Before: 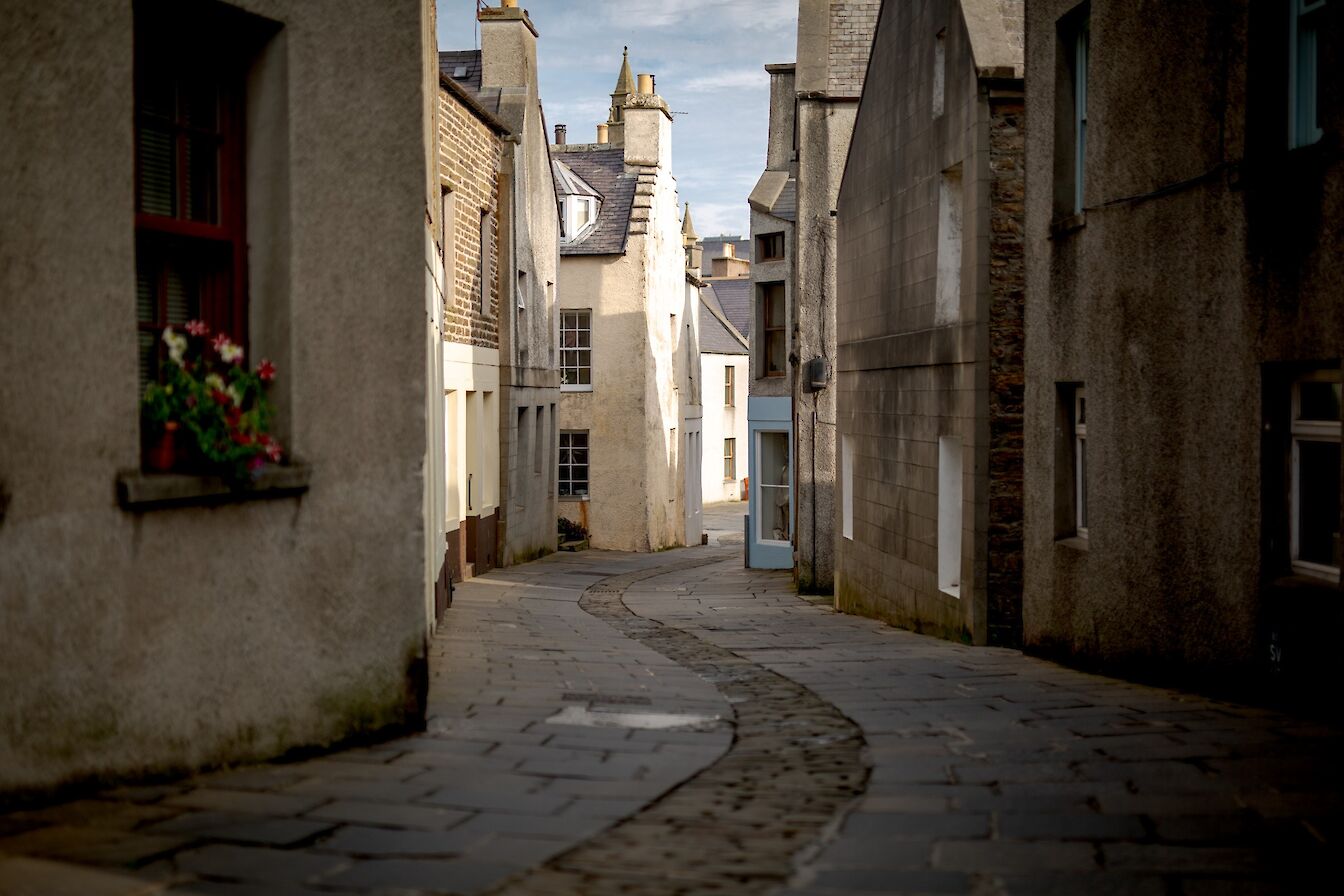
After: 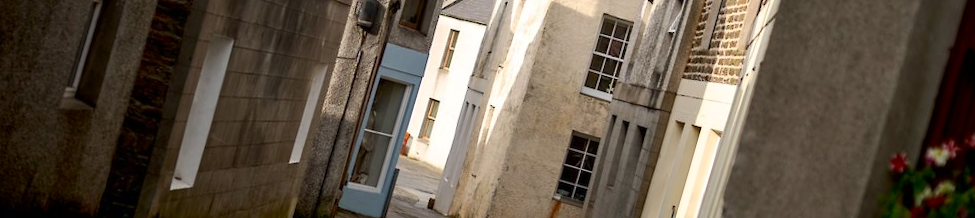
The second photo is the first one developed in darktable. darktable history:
crop and rotate: angle 16.12°, top 30.835%, bottom 35.653%
contrast brightness saturation: contrast 0.14
